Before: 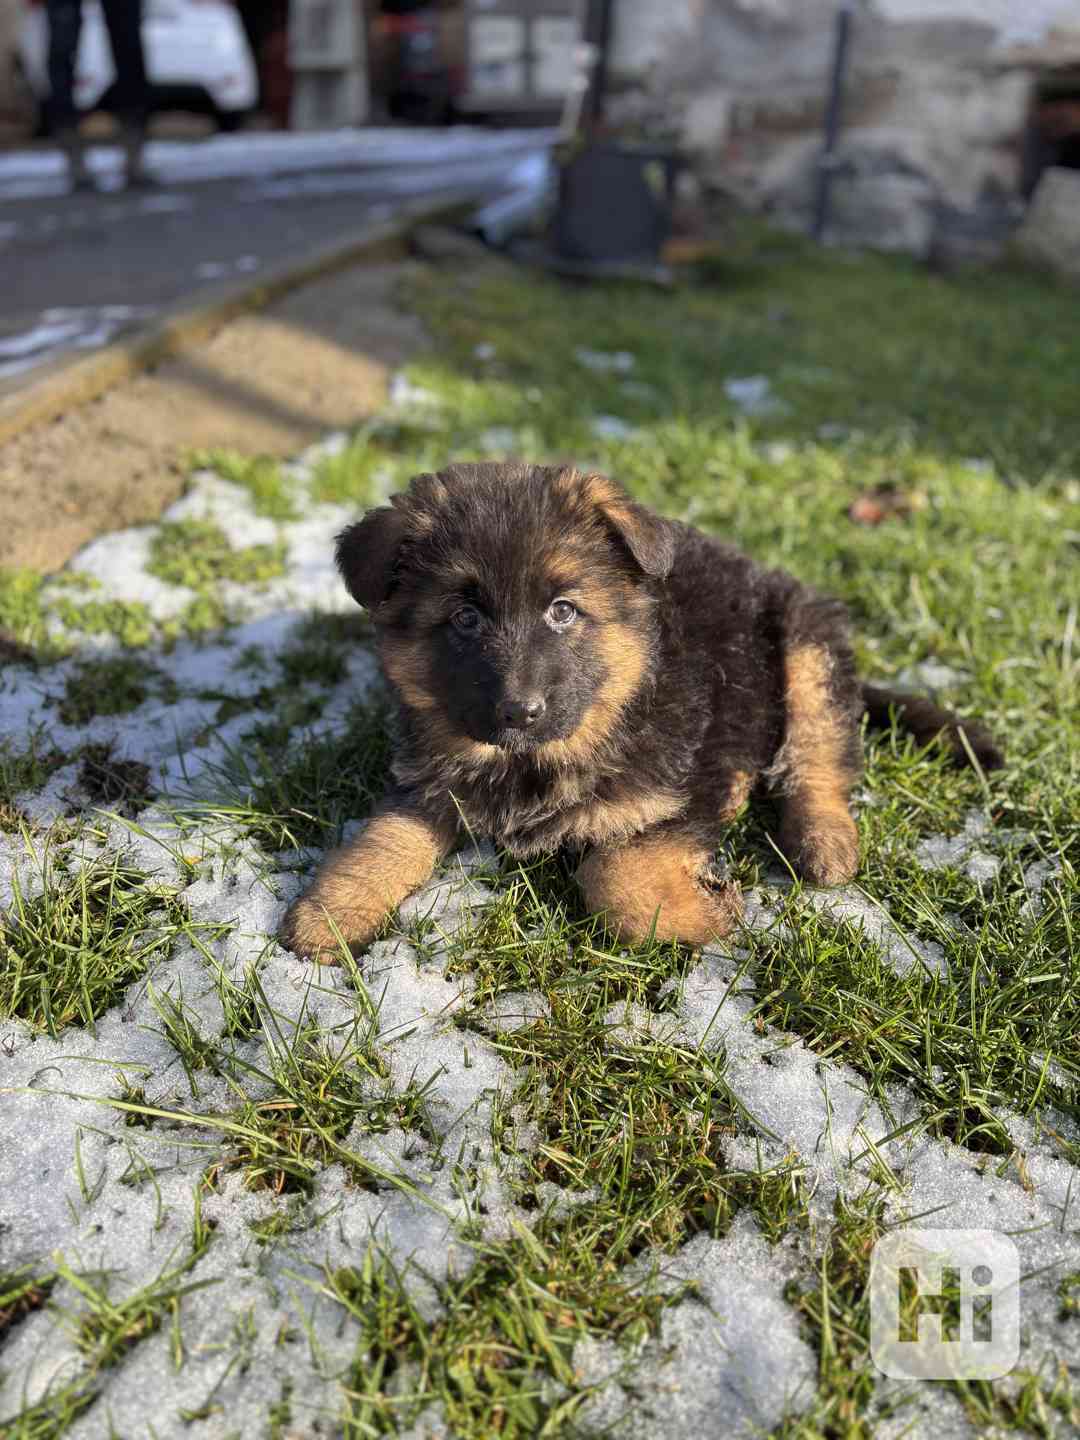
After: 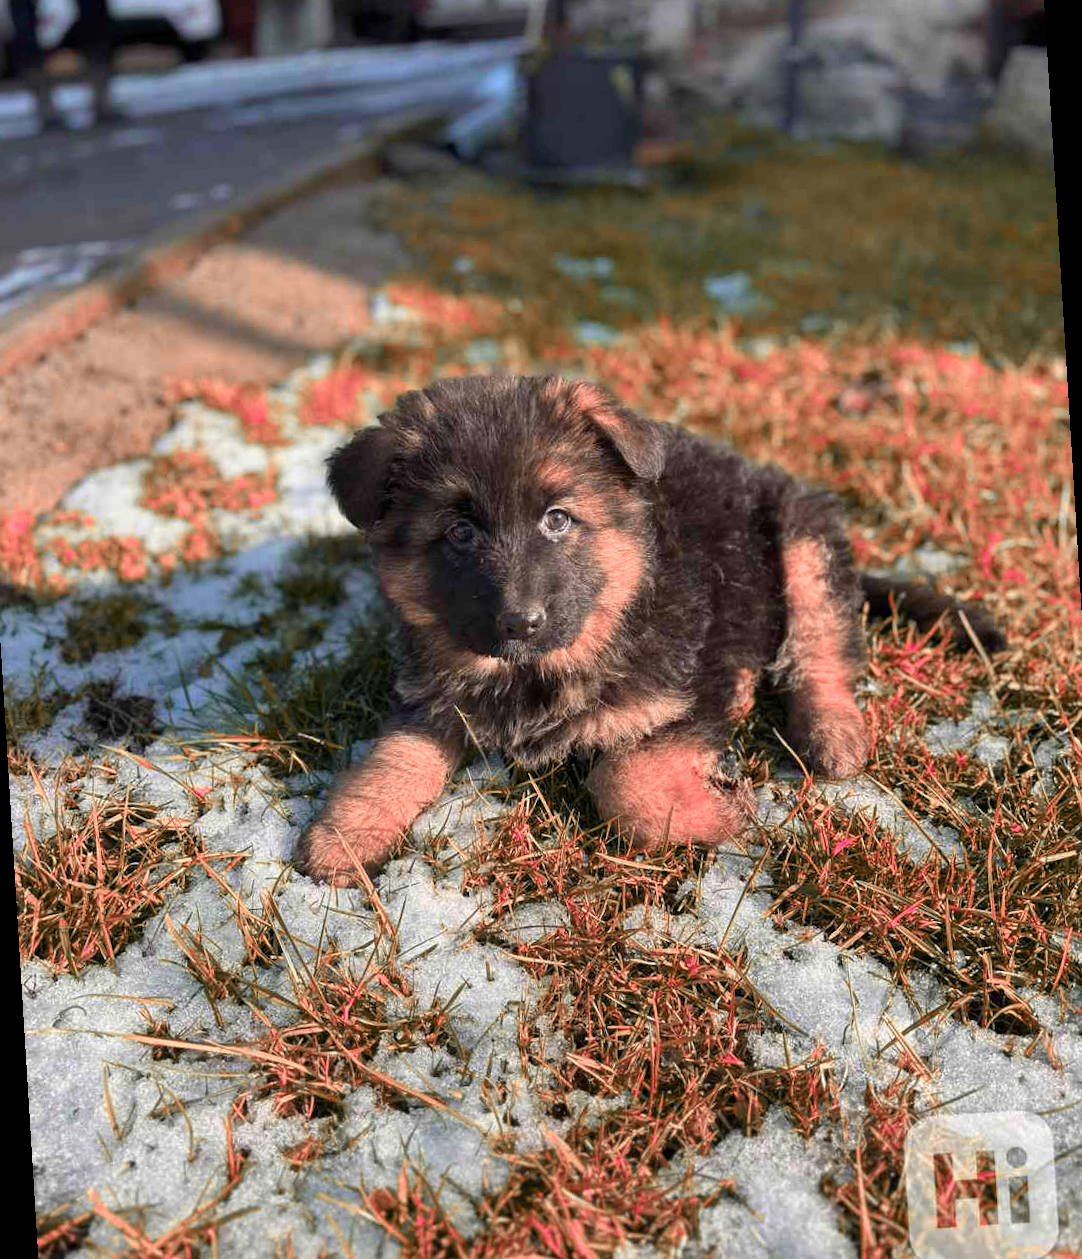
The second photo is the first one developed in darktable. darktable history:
color zones: curves: ch2 [(0, 0.488) (0.143, 0.417) (0.286, 0.212) (0.429, 0.179) (0.571, 0.154) (0.714, 0.415) (0.857, 0.495) (1, 0.488)]
rotate and perspective: rotation -3.52°, crop left 0.036, crop right 0.964, crop top 0.081, crop bottom 0.919
